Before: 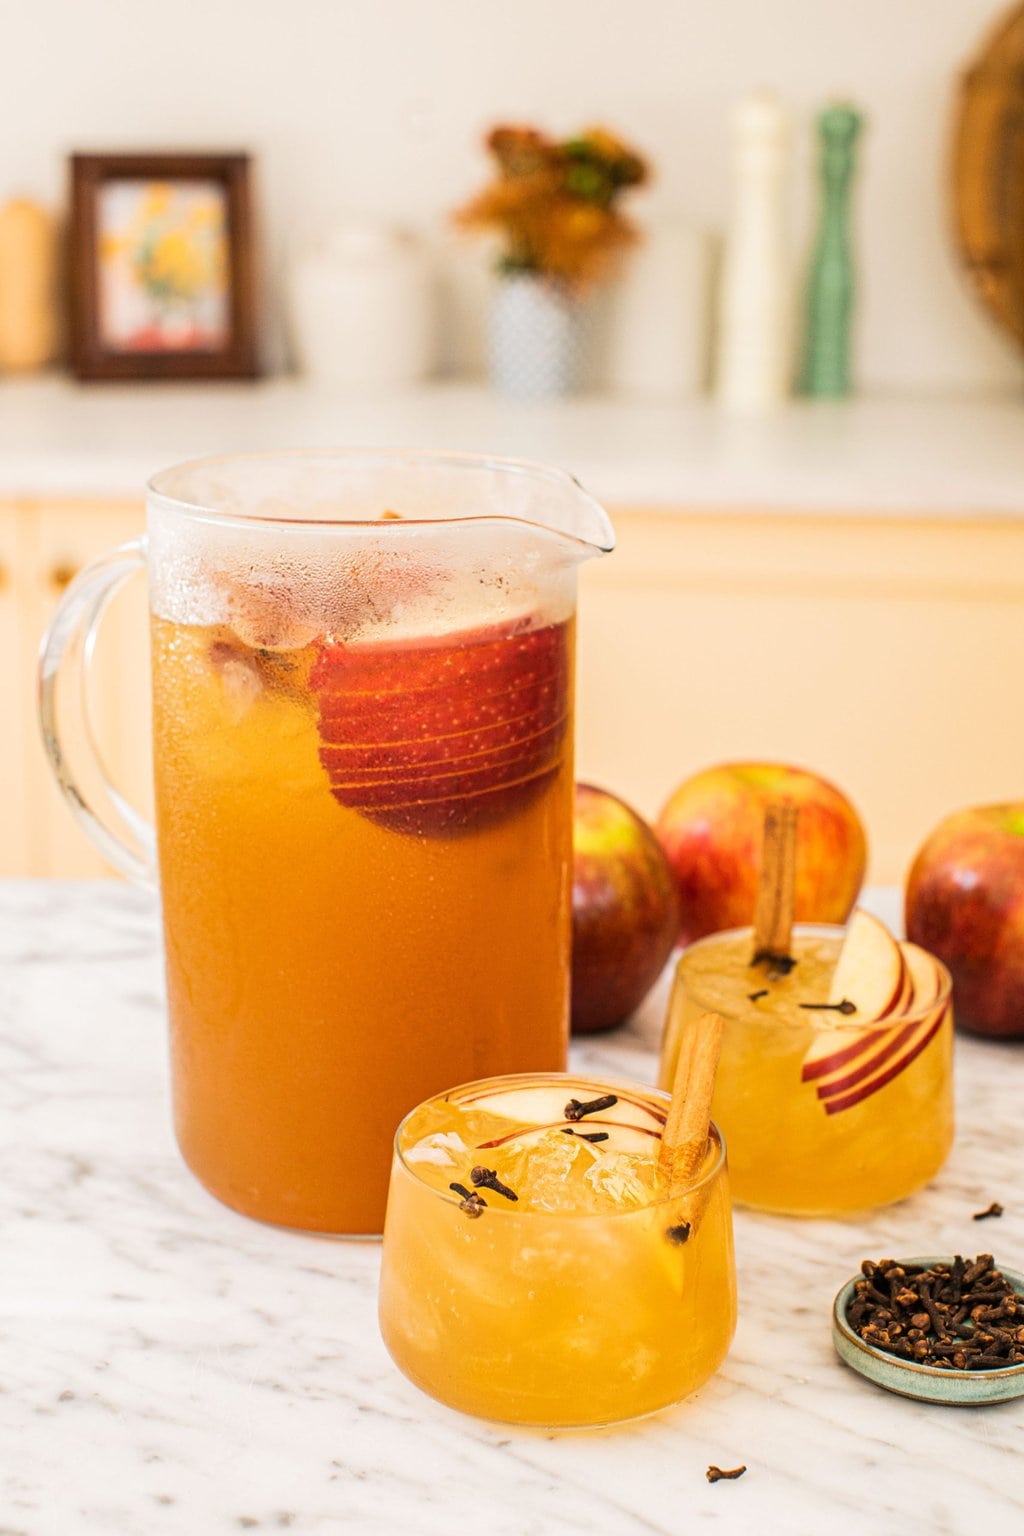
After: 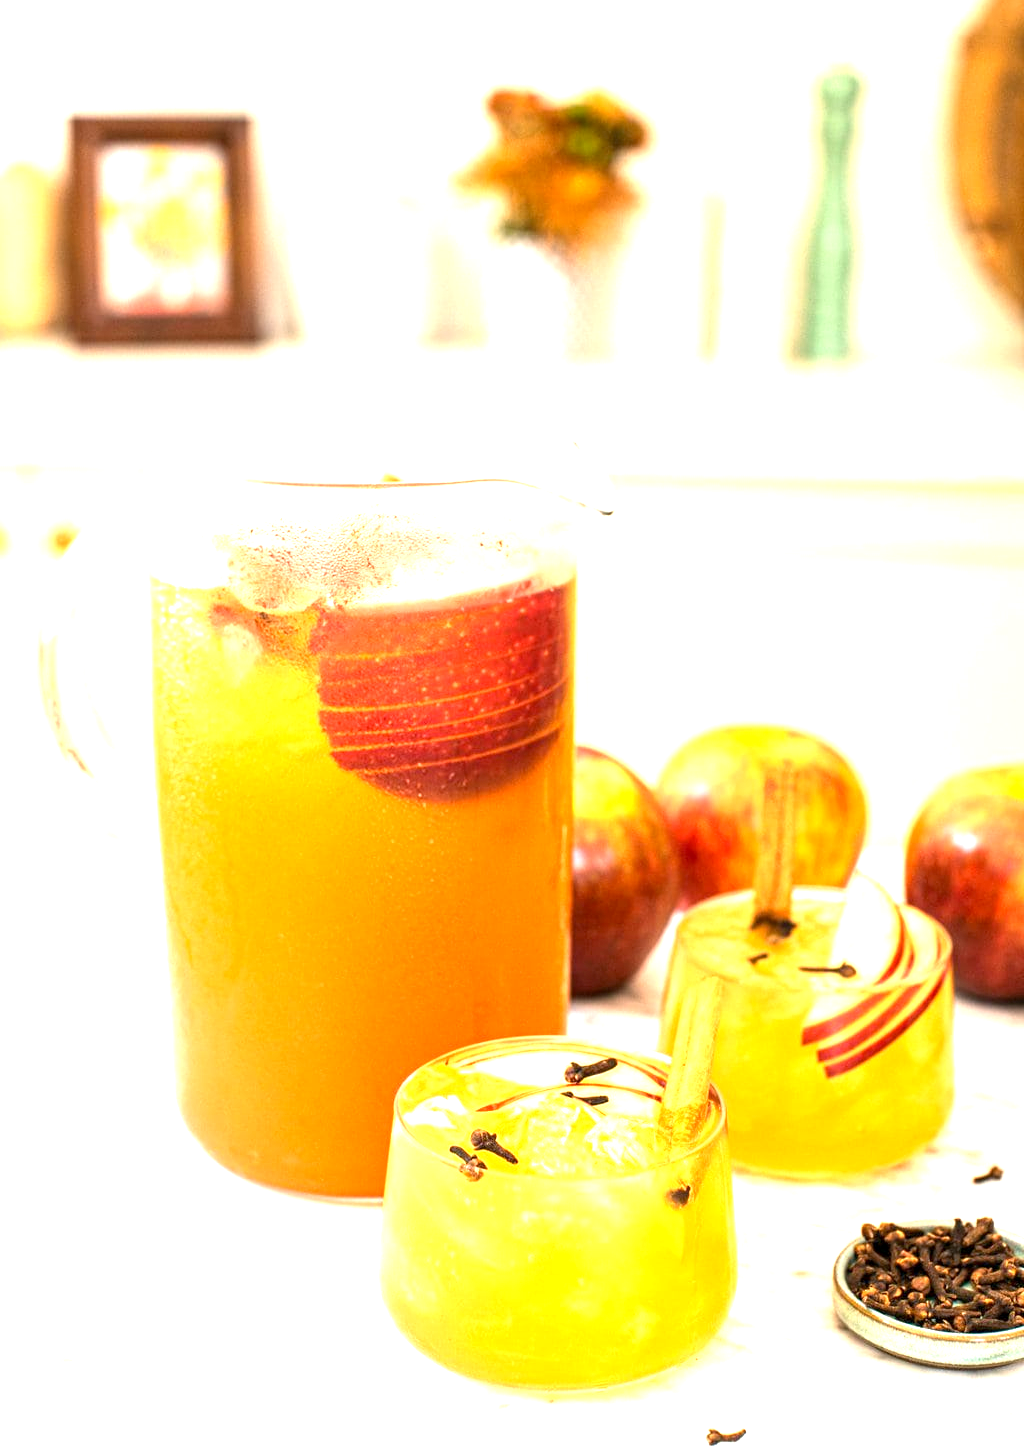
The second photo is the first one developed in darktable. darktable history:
exposure: black level correction 0.001, exposure 1.312 EV, compensate exposure bias true, compensate highlight preservation false
crop and rotate: top 2.441%, bottom 3.187%
